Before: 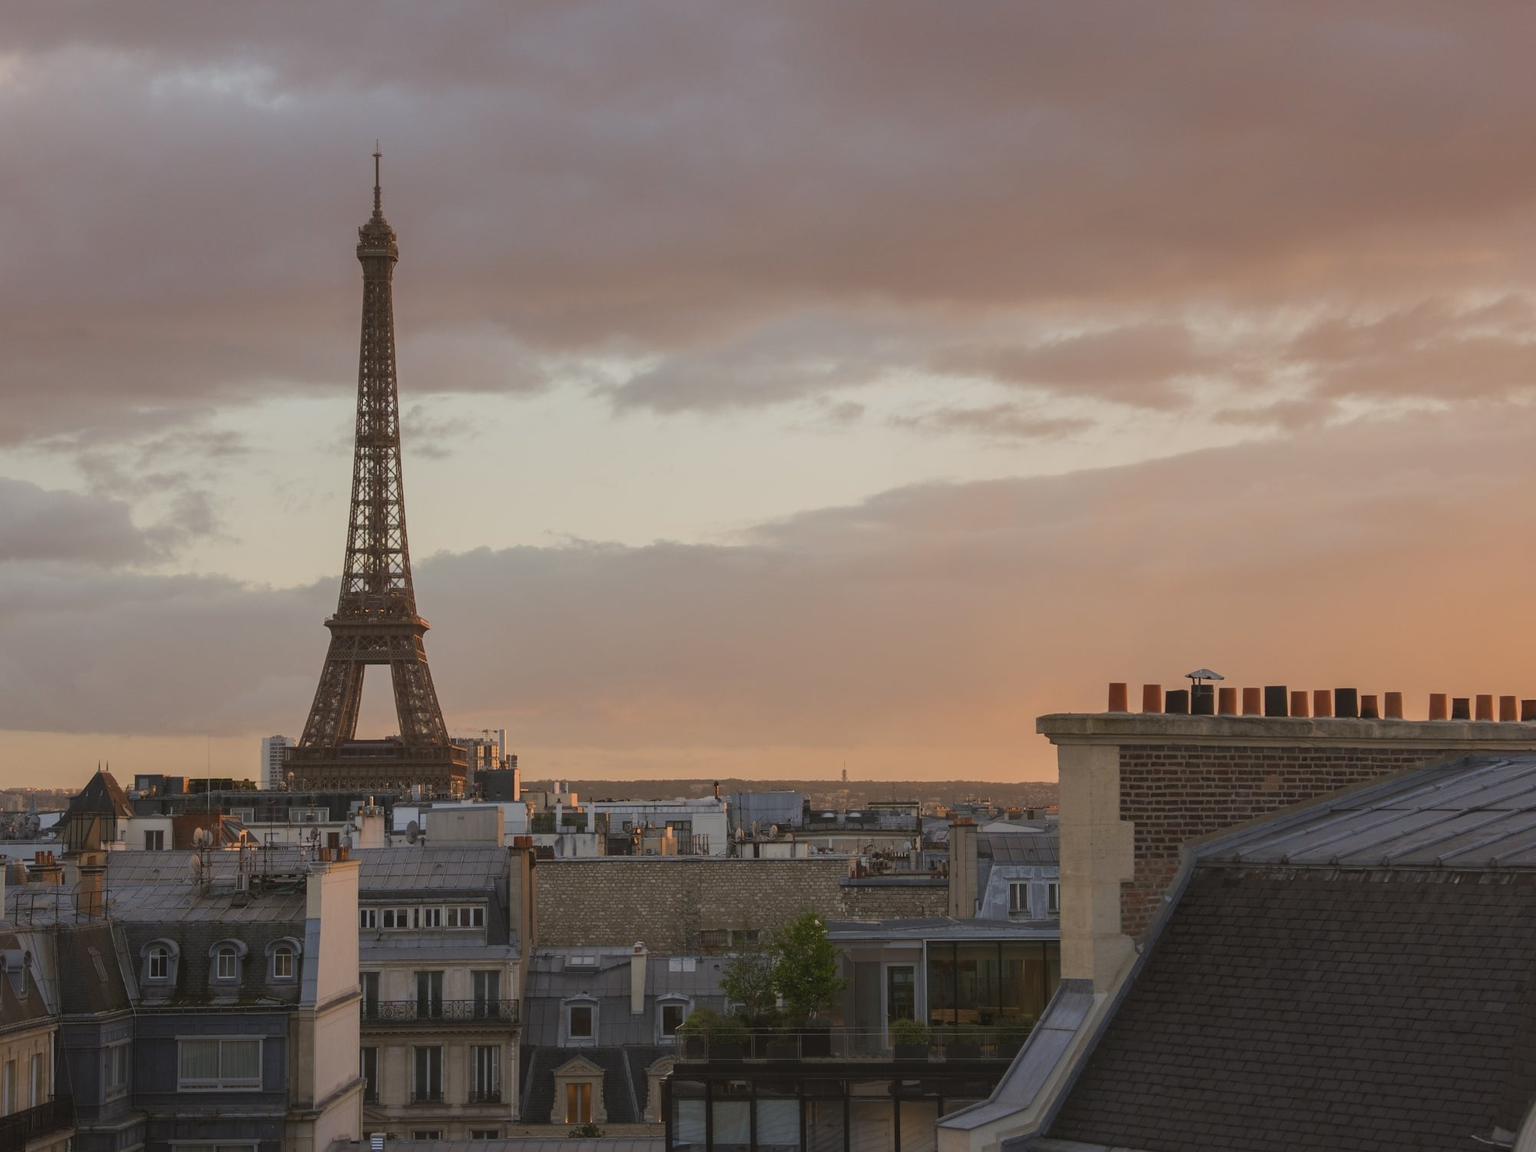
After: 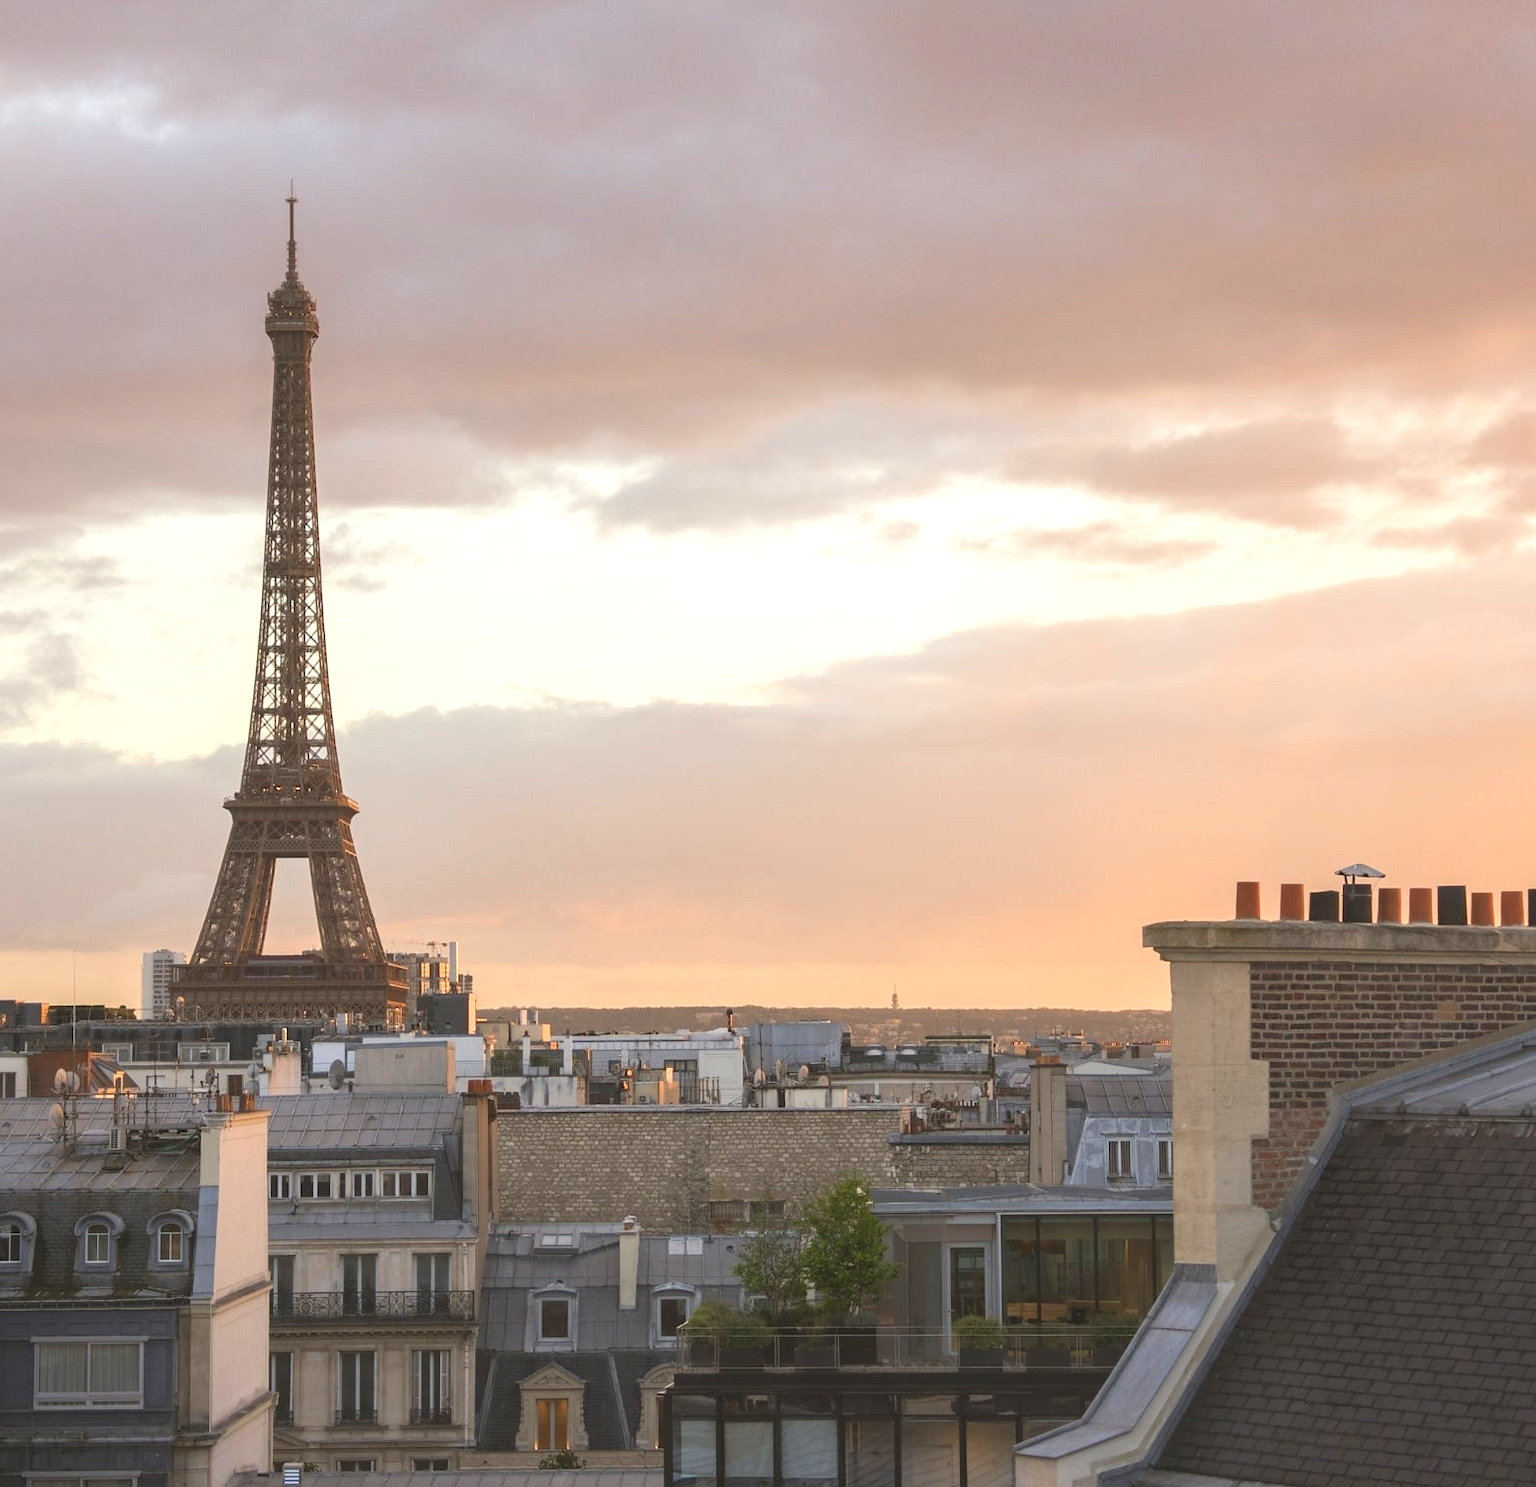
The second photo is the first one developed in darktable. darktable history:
crop: left 9.88%, right 12.664%
exposure: black level correction 0, exposure 1.1 EV, compensate highlight preservation false
